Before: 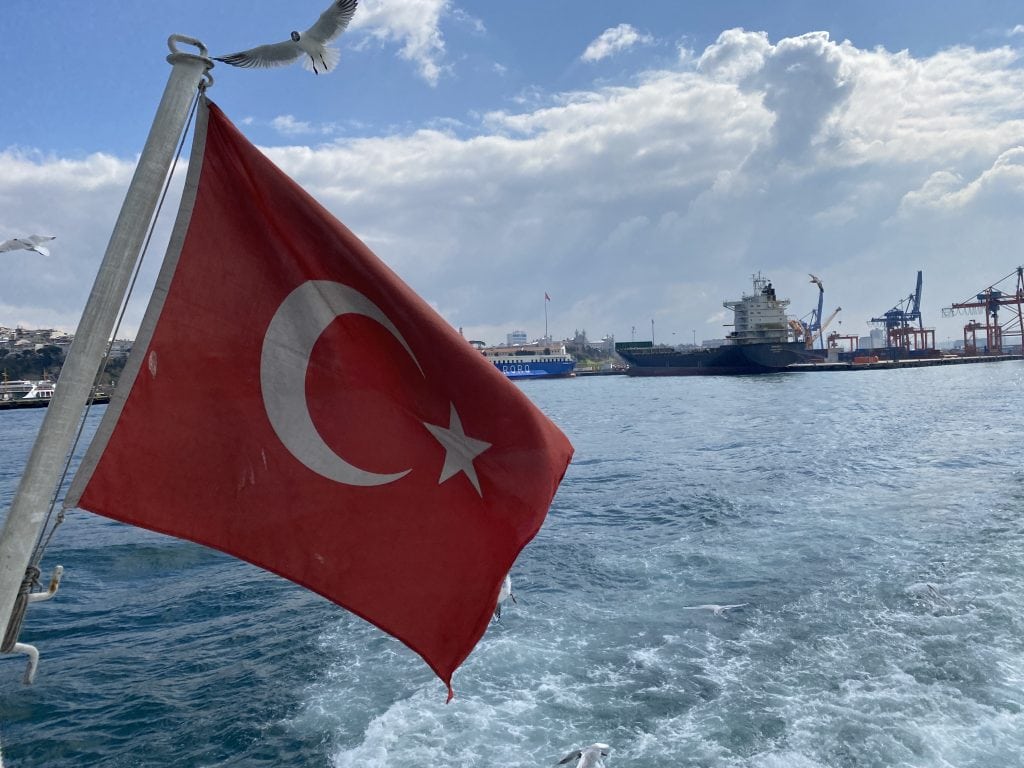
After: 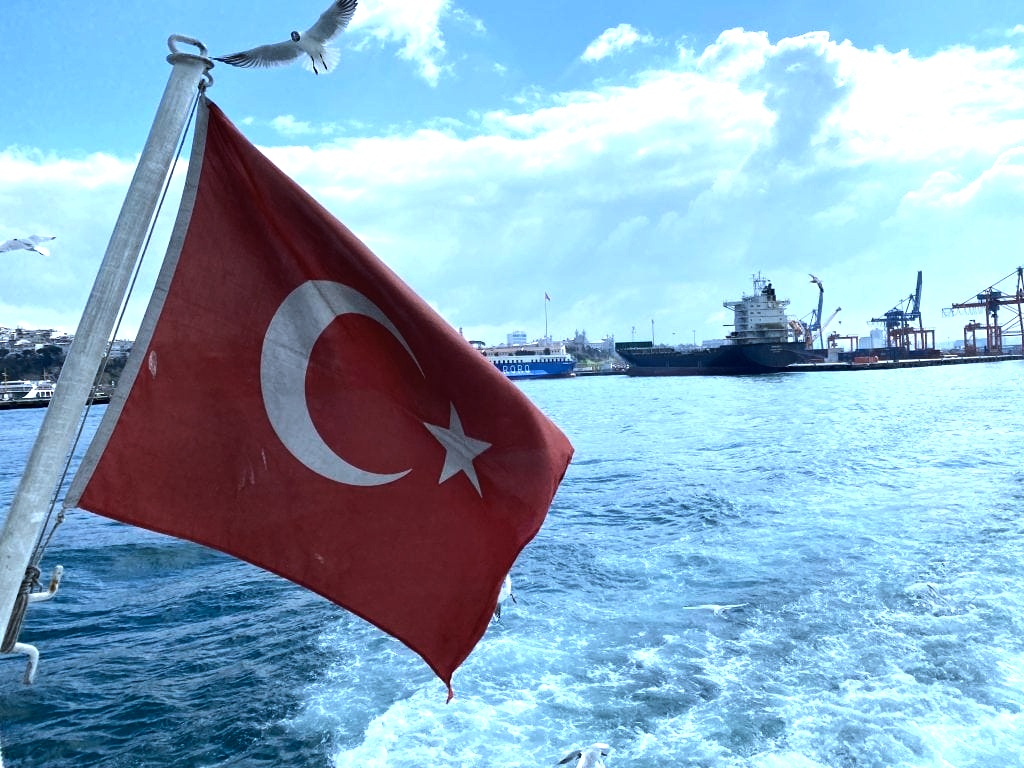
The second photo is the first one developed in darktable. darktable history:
exposure: exposure 0.375 EV, compensate highlight preservation false
color calibration: illuminant as shot in camera, x 0.383, y 0.38, temperature 3949.15 K, gamut compression 1.66
tone equalizer: -8 EV -0.75 EV, -7 EV -0.7 EV, -6 EV -0.6 EV, -5 EV -0.4 EV, -3 EV 0.4 EV, -2 EV 0.6 EV, -1 EV 0.7 EV, +0 EV 0.75 EV, edges refinement/feathering 500, mask exposure compensation -1.57 EV, preserve details no
